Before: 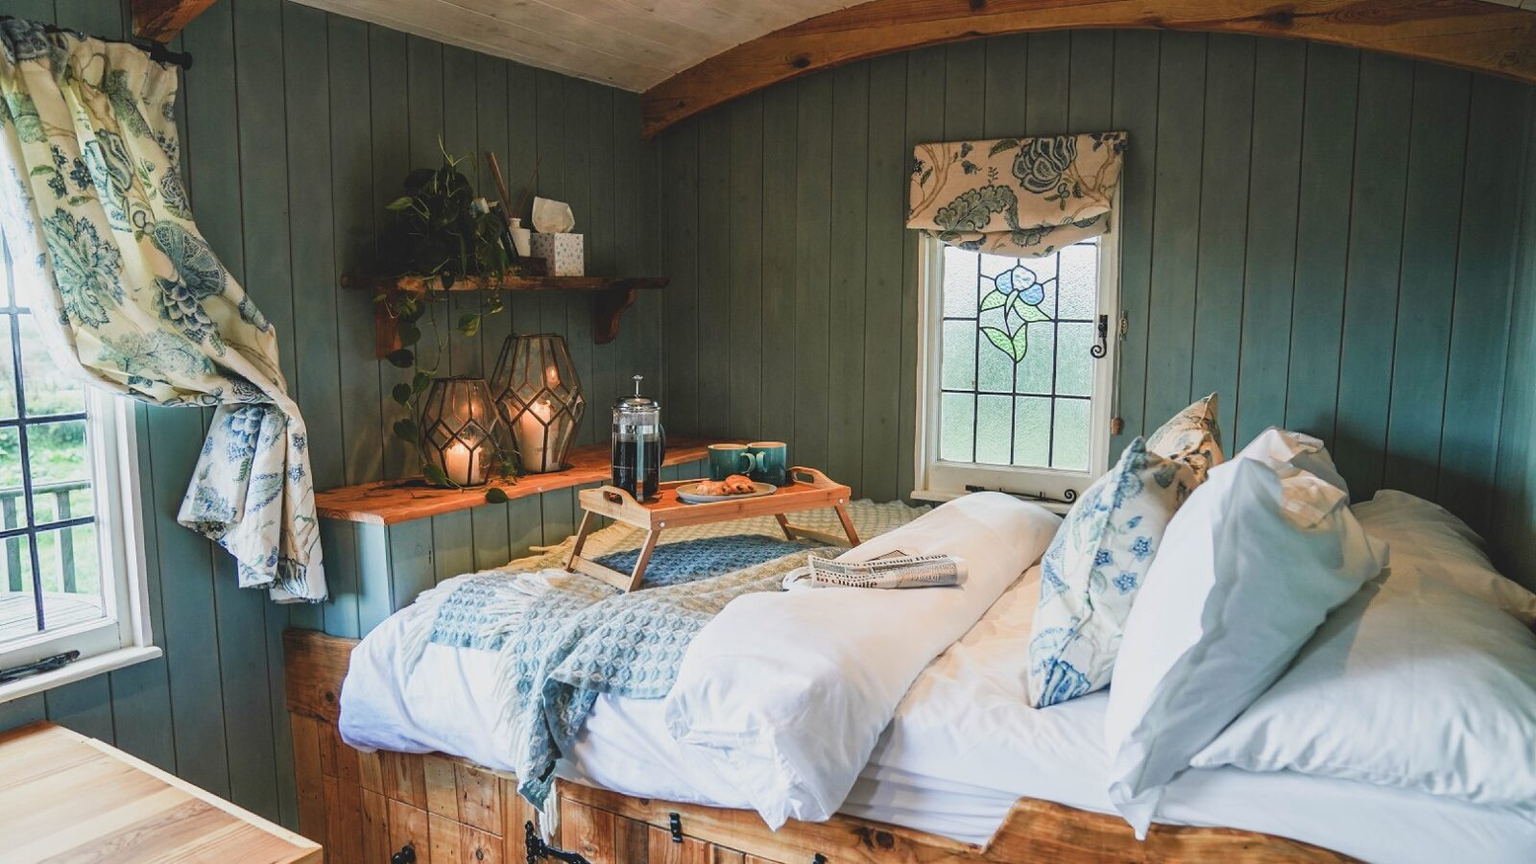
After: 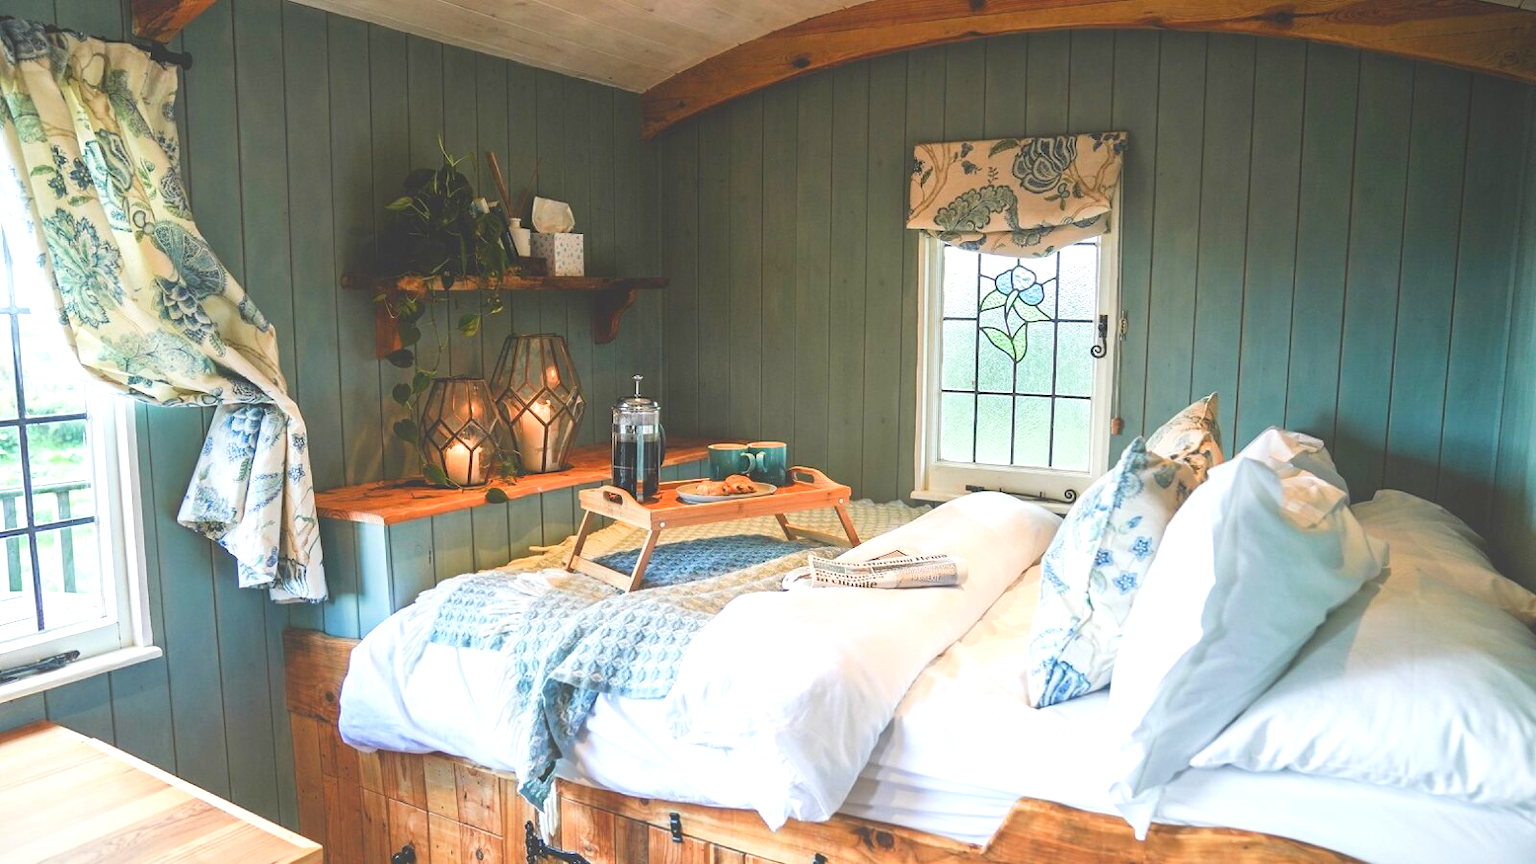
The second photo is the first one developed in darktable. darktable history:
local contrast: detail 72%
tone equalizer: on, module defaults
exposure: black level correction 0, exposure 0.876 EV, compensate highlight preservation false
vignetting: fall-off start 100.7%, fall-off radius 71.46%, width/height ratio 1.174
contrast brightness saturation: contrast 0.033, brightness -0.04
